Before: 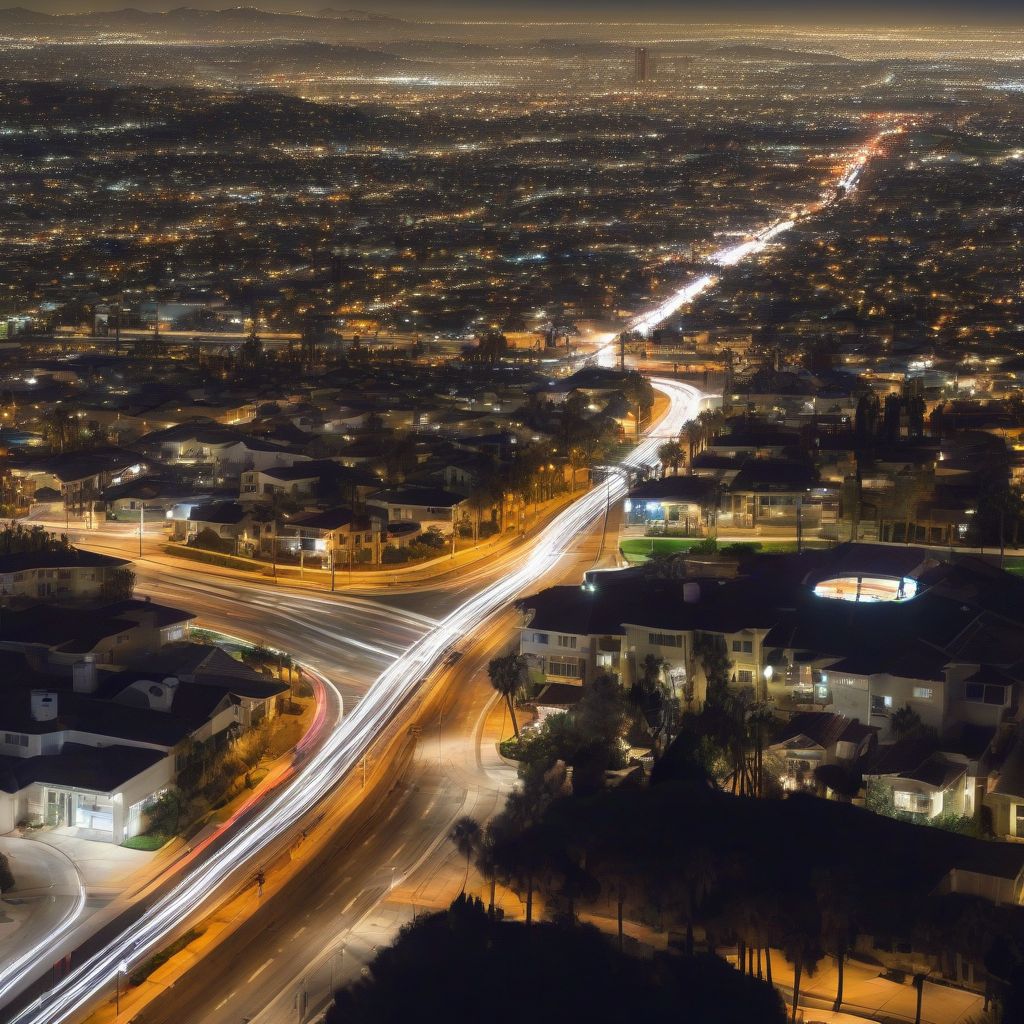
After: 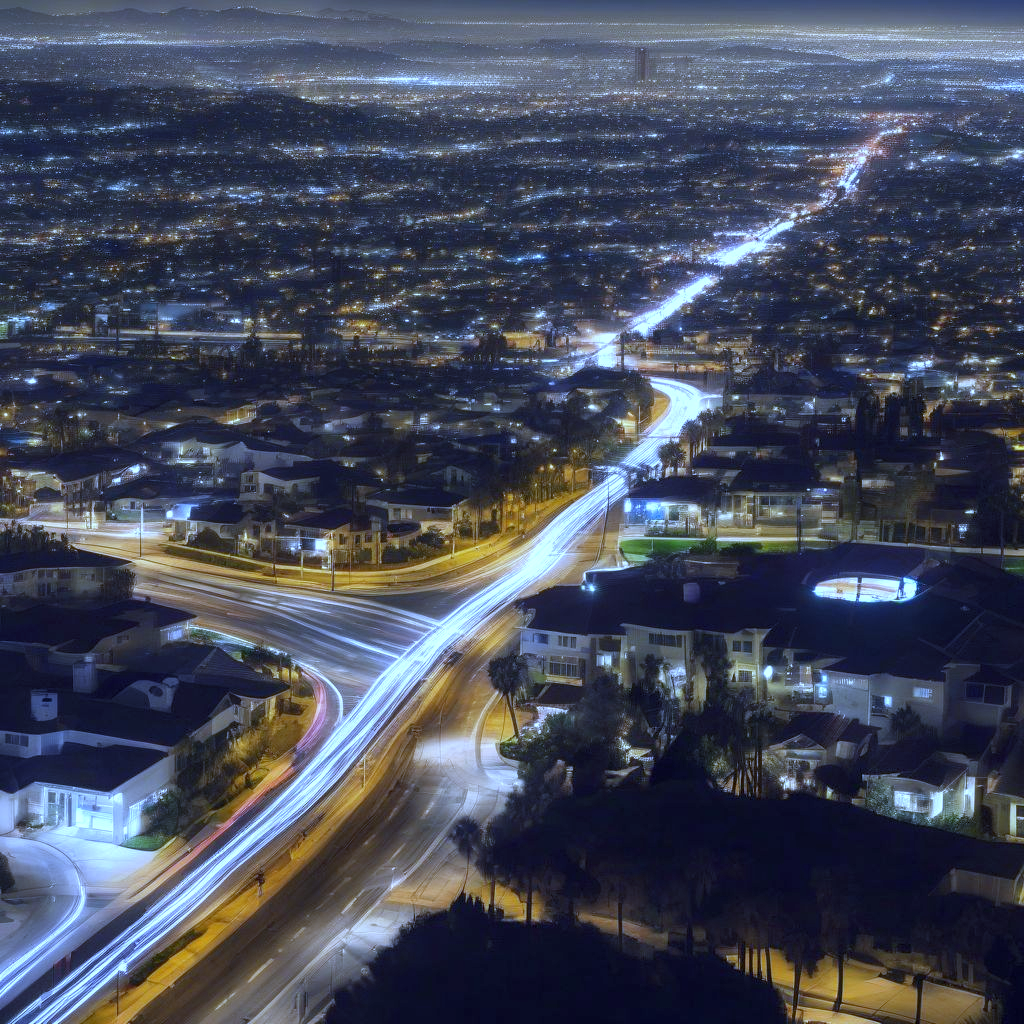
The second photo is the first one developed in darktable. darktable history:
tone equalizer: on, module defaults
local contrast: highlights 100%, shadows 100%, detail 131%, midtone range 0.2
exposure: black level correction 0, exposure 0.2 EV, compensate exposure bias true, compensate highlight preservation false
white balance: red 0.766, blue 1.537
